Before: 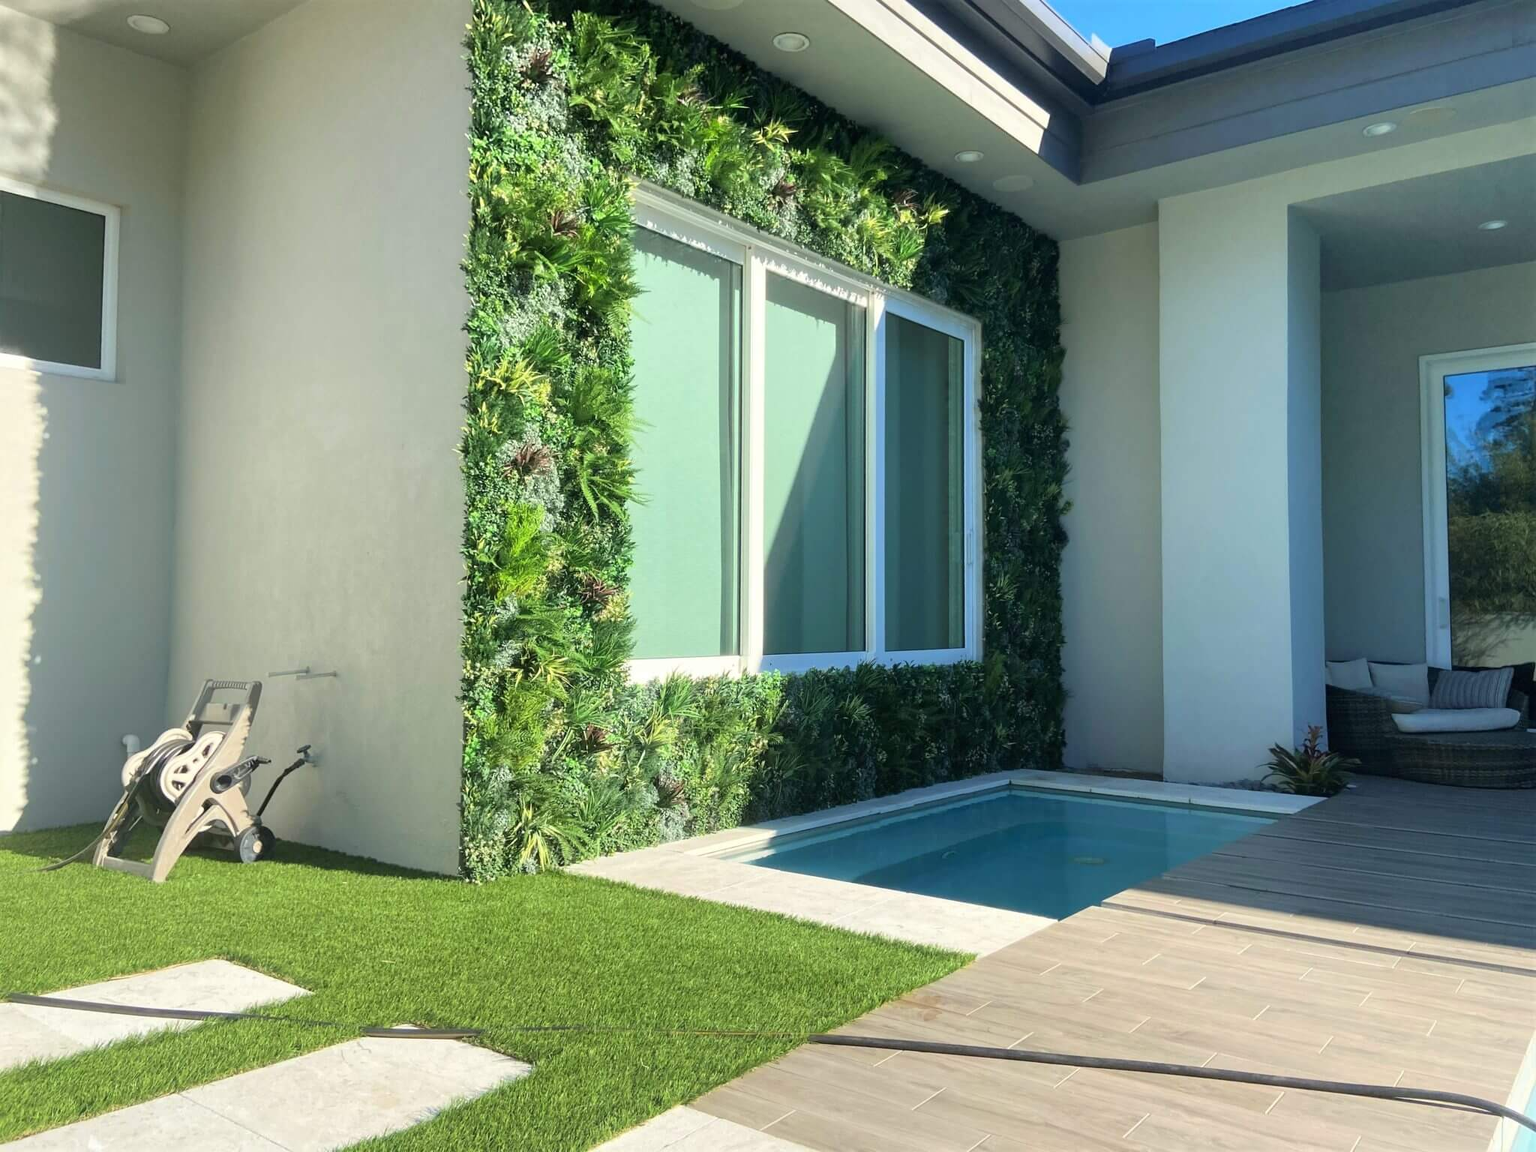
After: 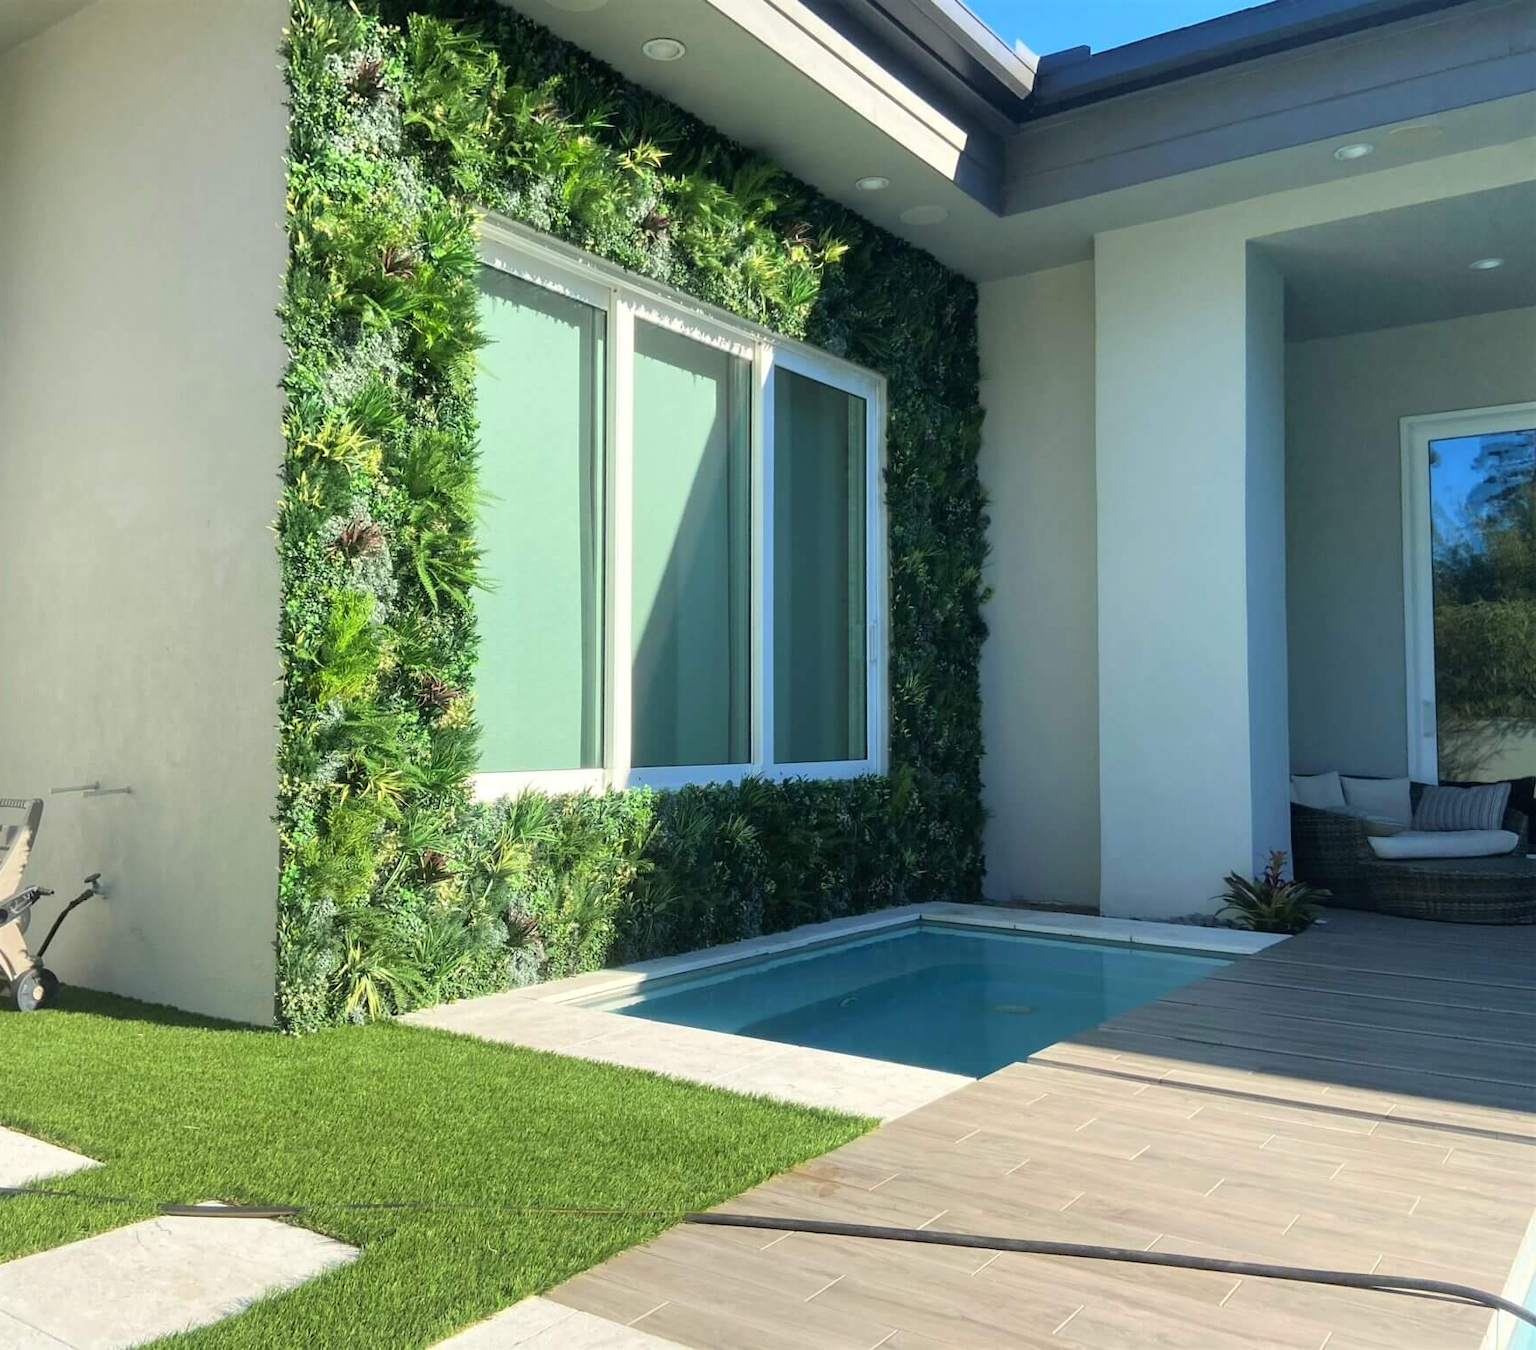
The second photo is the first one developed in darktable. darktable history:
exposure: exposure 0.014 EV, compensate highlight preservation false
crop and rotate: left 14.687%
